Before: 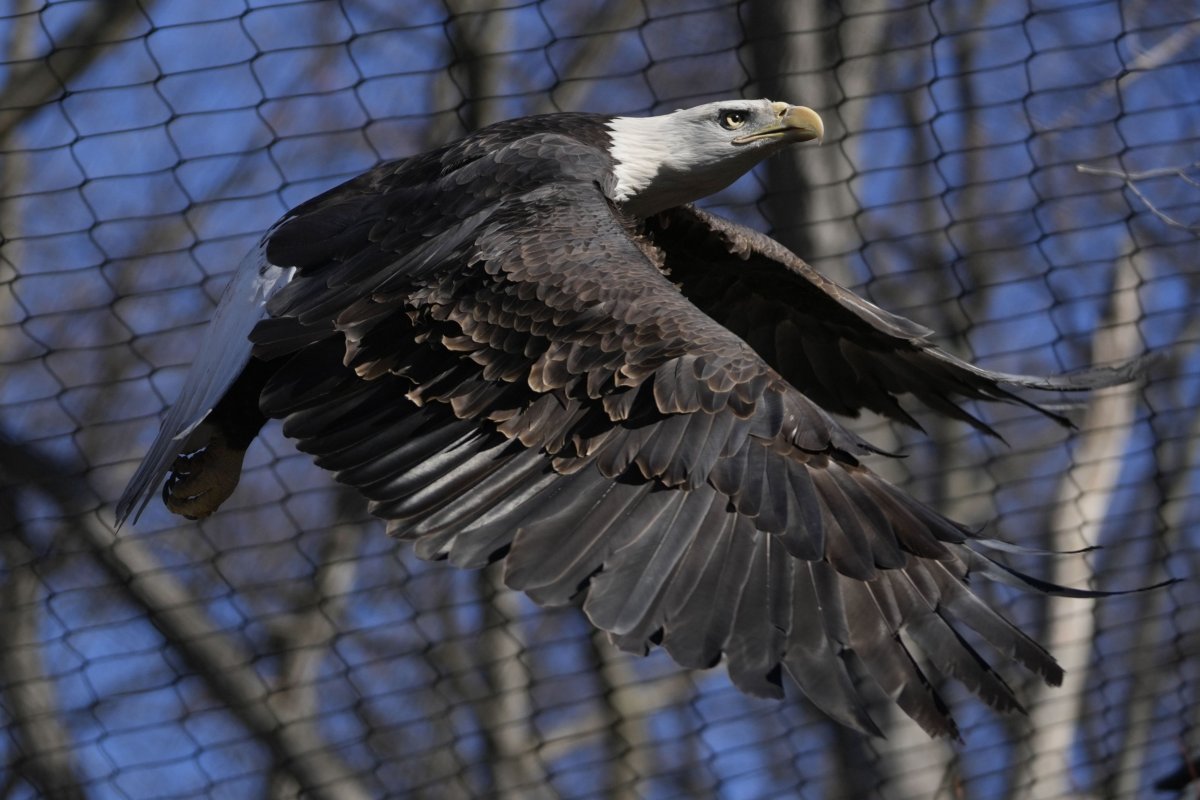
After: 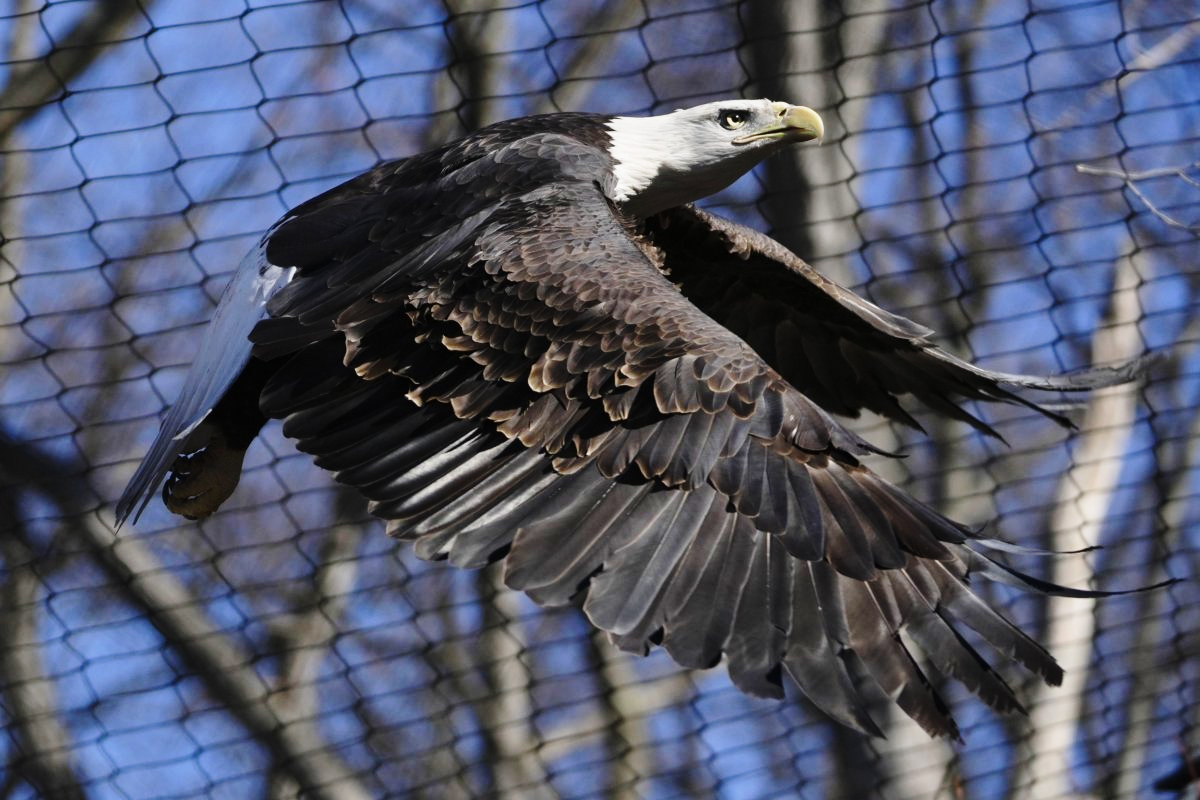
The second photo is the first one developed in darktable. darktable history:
color zones: curves: ch2 [(0, 0.5) (0.143, 0.517) (0.286, 0.571) (0.429, 0.522) (0.571, 0.5) (0.714, 0.5) (0.857, 0.5) (1, 0.5)]
base curve: curves: ch0 [(0, 0) (0.028, 0.03) (0.121, 0.232) (0.46, 0.748) (0.859, 0.968) (1, 1)], preserve colors none
